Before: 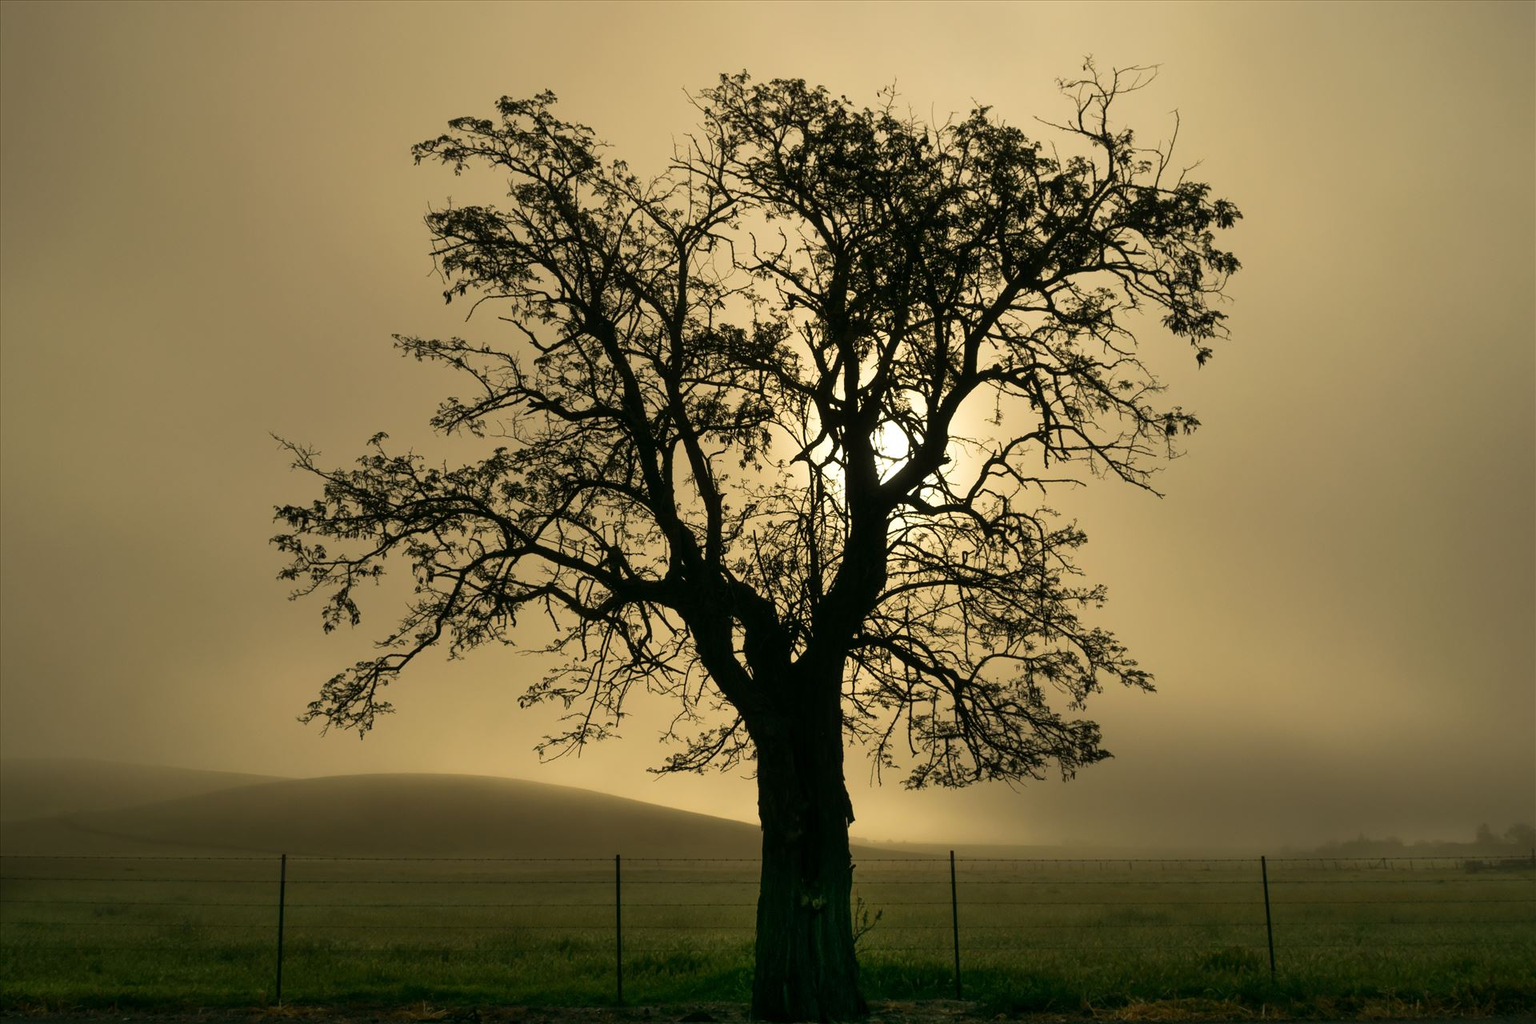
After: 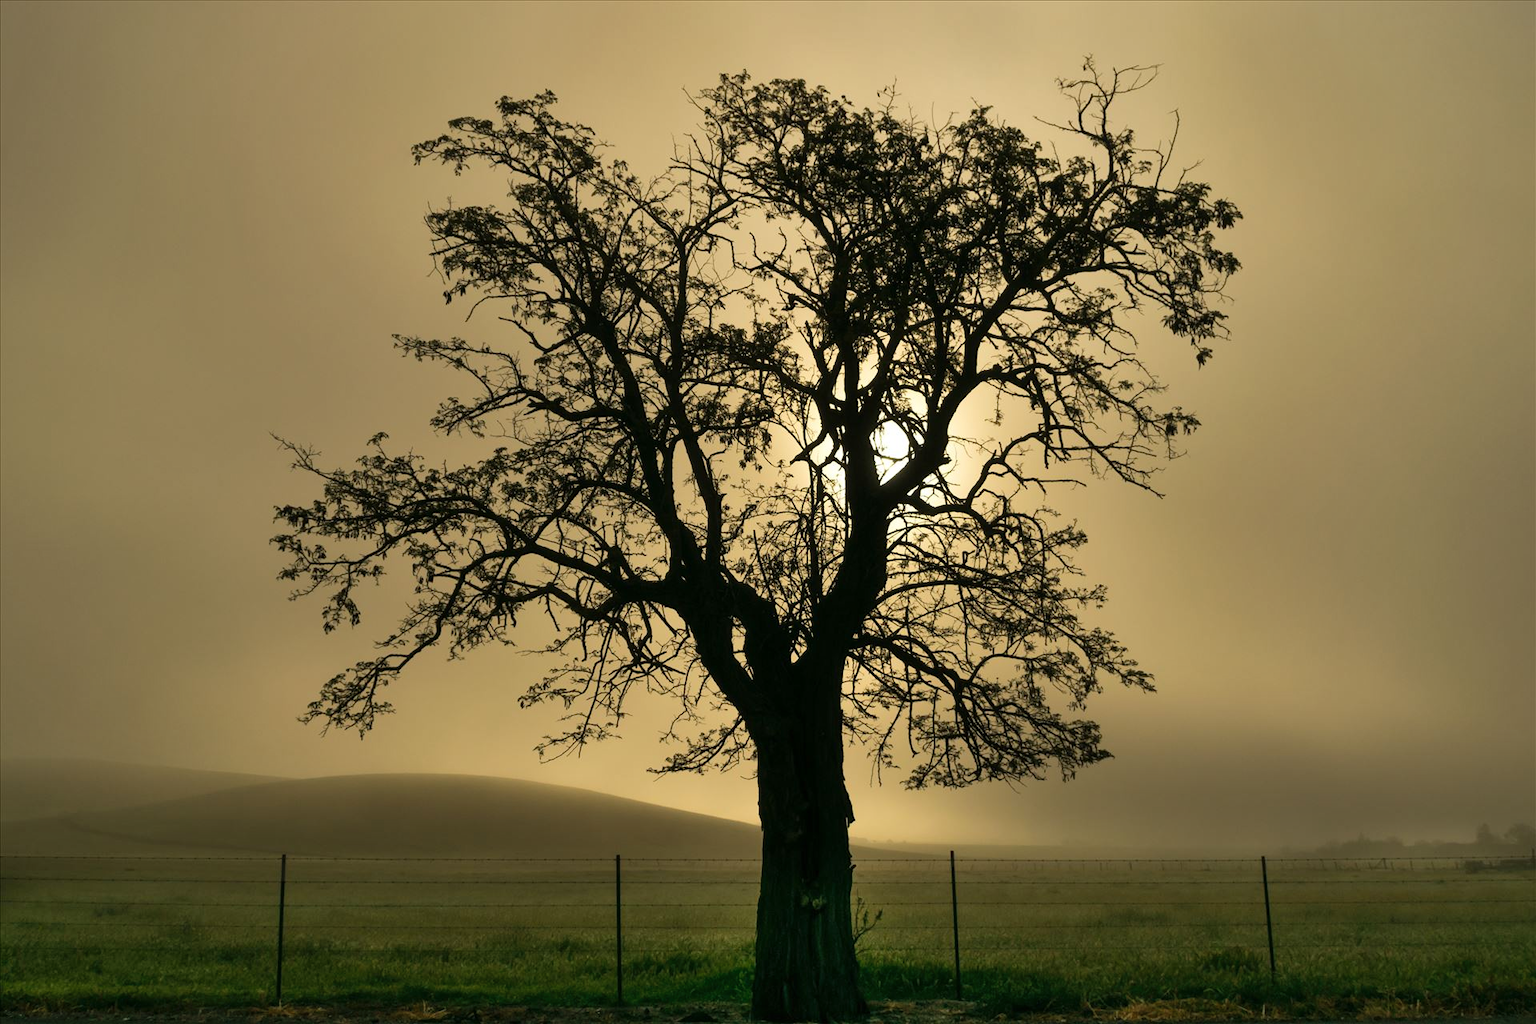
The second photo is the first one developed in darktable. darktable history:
shadows and highlights: radius 106.59, shadows 45.17, highlights -66.64, low approximation 0.01, soften with gaussian
